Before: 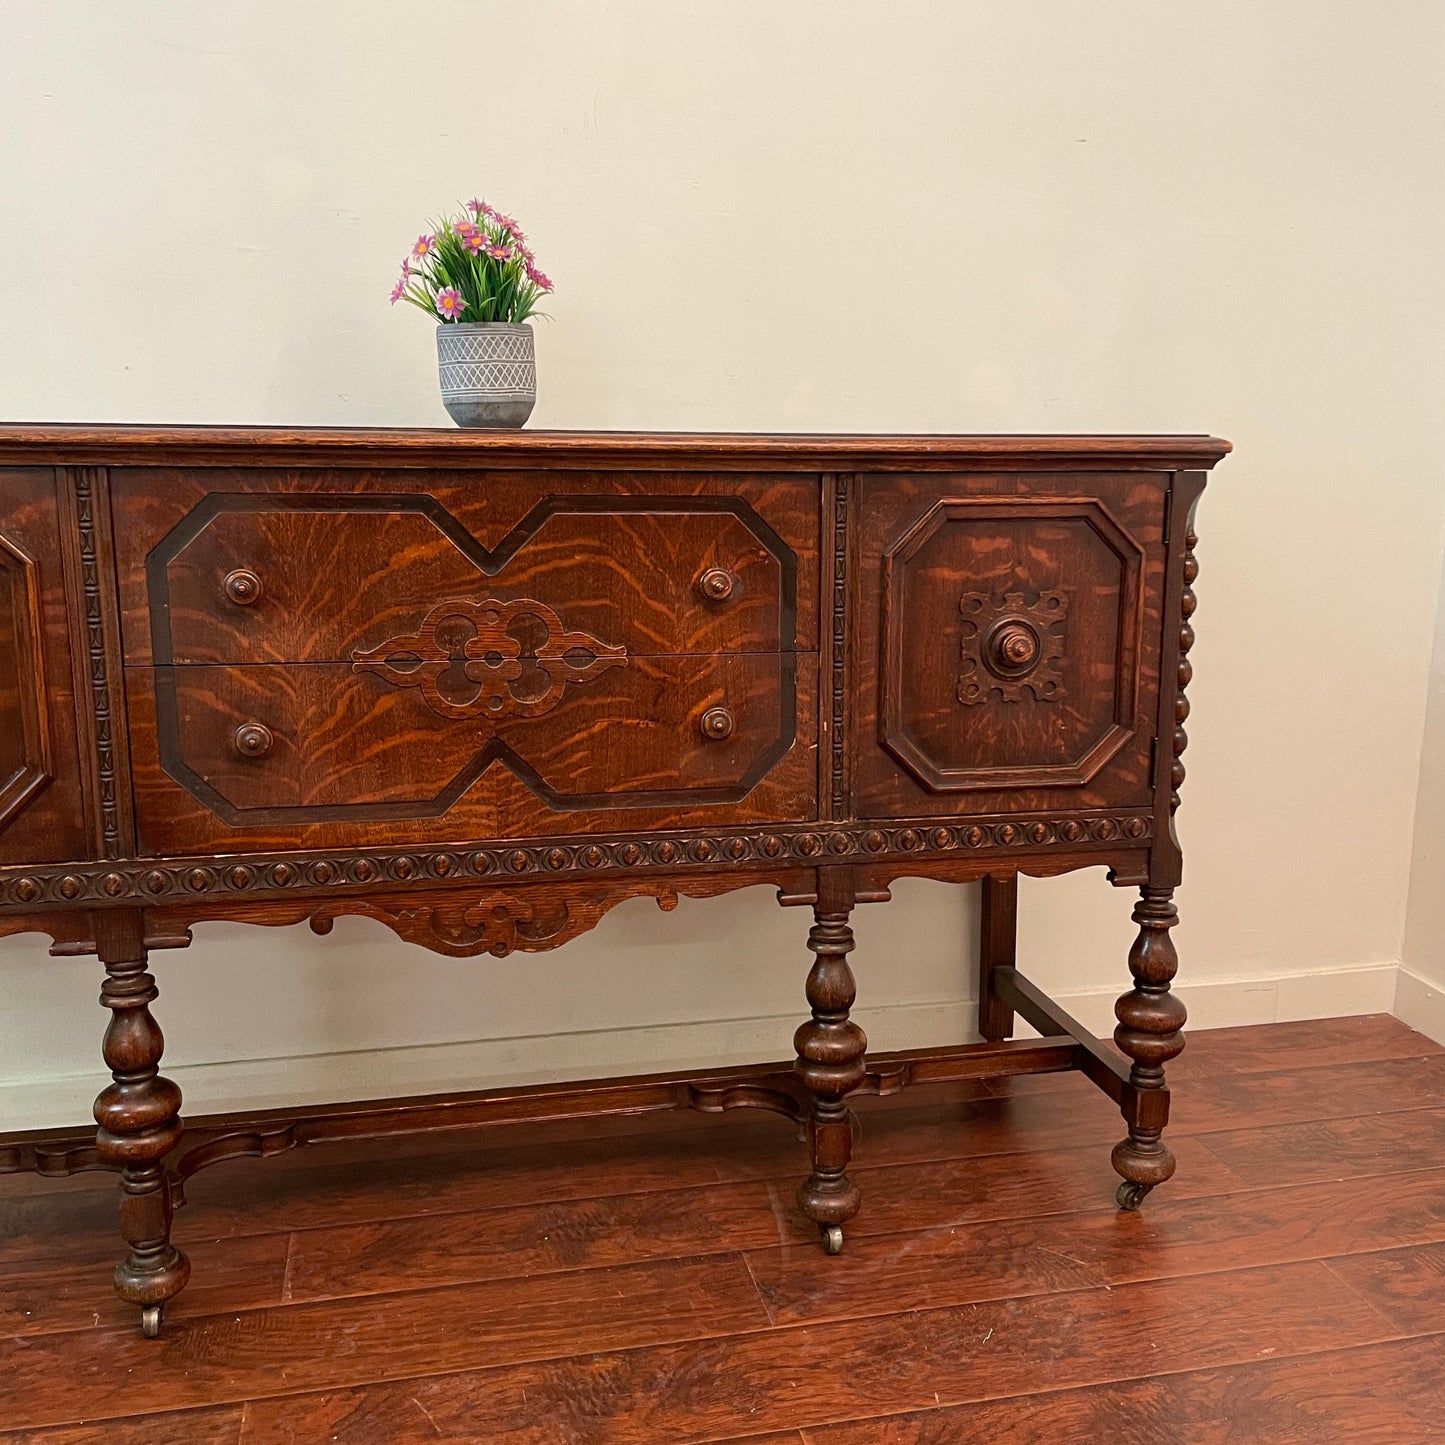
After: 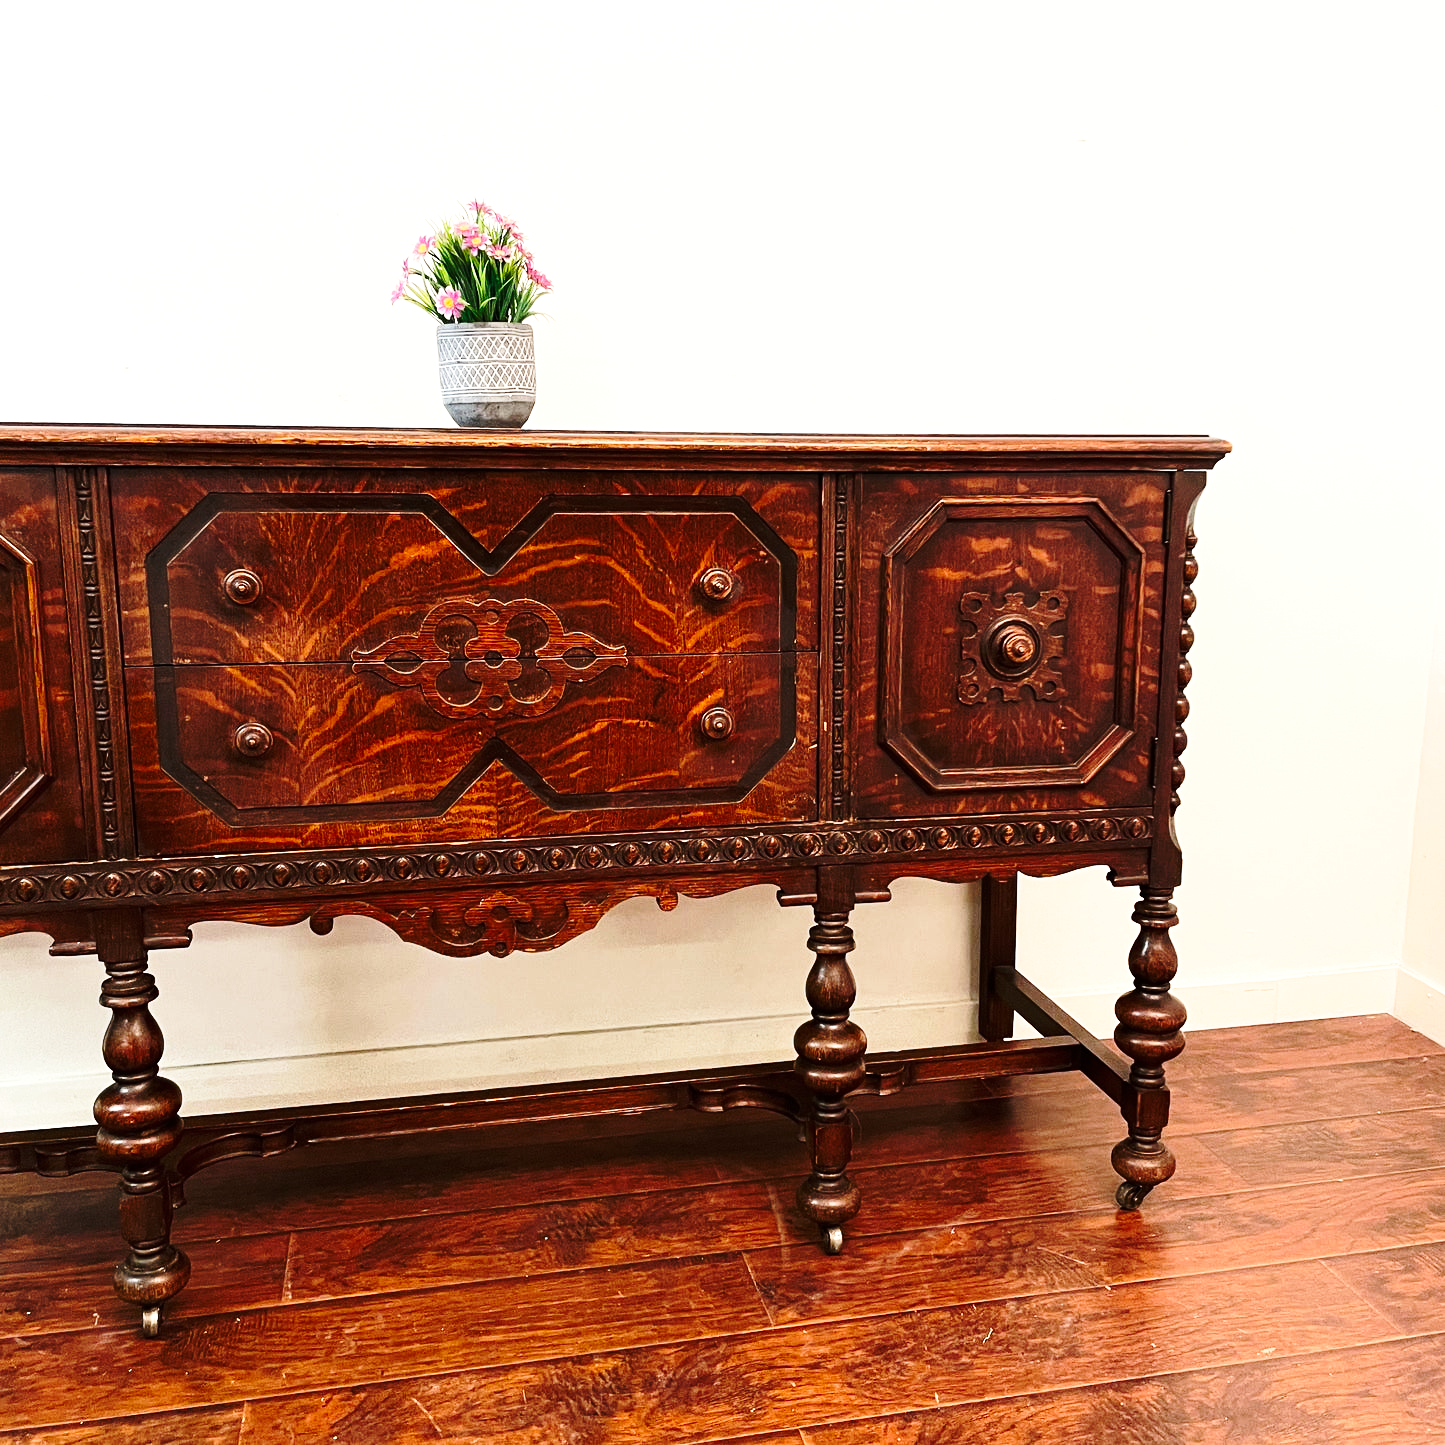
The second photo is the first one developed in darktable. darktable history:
base curve: curves: ch0 [(0, 0) (0.036, 0.037) (0.121, 0.228) (0.46, 0.76) (0.859, 0.983) (1, 1)], preserve colors none
tone equalizer: -8 EV -0.75 EV, -7 EV -0.7 EV, -6 EV -0.6 EV, -5 EV -0.4 EV, -3 EV 0.4 EV, -2 EV 0.6 EV, -1 EV 0.7 EV, +0 EV 0.75 EV, edges refinement/feathering 500, mask exposure compensation -1.57 EV, preserve details no
